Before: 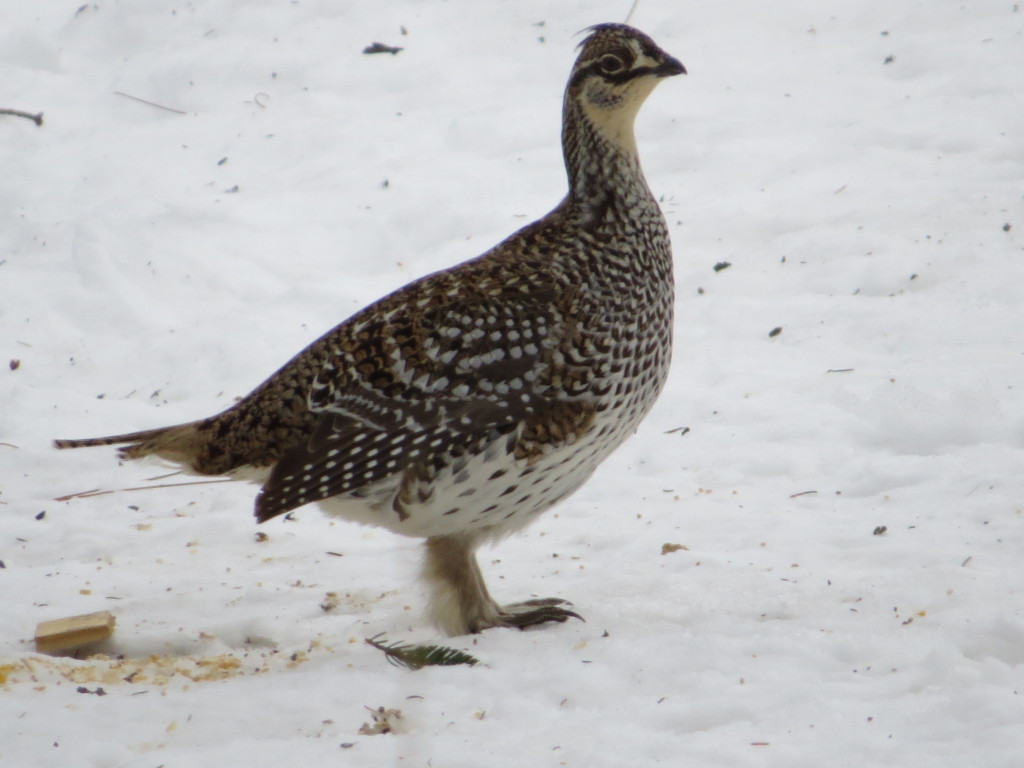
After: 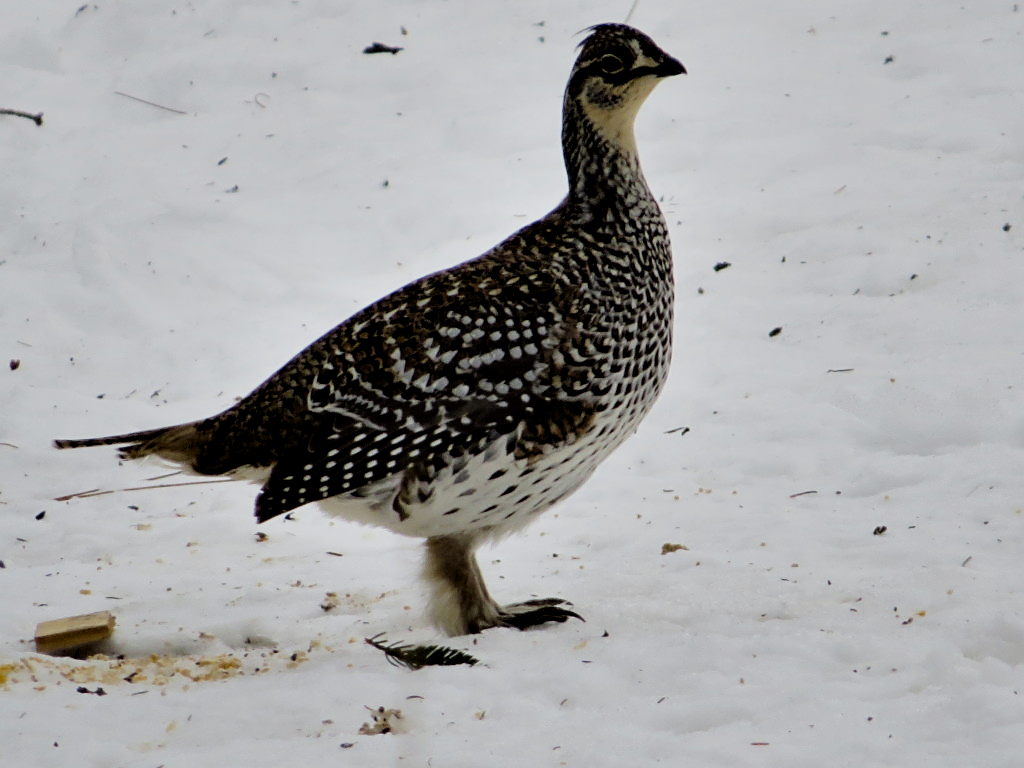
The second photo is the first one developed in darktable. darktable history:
sharpen: on, module defaults
tone equalizer: on, module defaults
contrast equalizer: octaves 7, y [[0.6 ×6], [0.55 ×6], [0 ×6], [0 ×6], [0 ×6]]
filmic rgb: black relative exposure -7.65 EV, white relative exposure 4.56 EV, hardness 3.61
